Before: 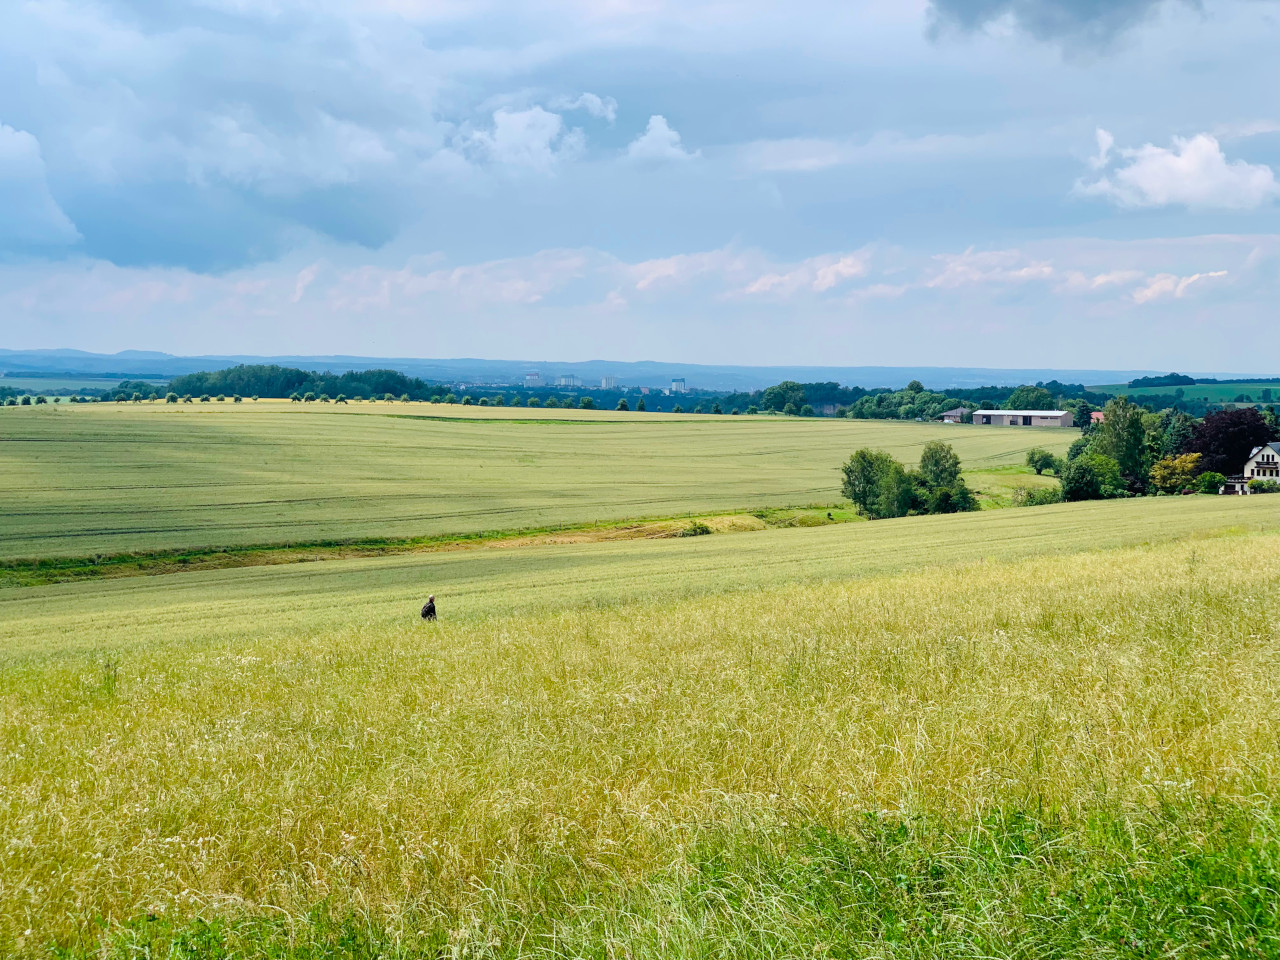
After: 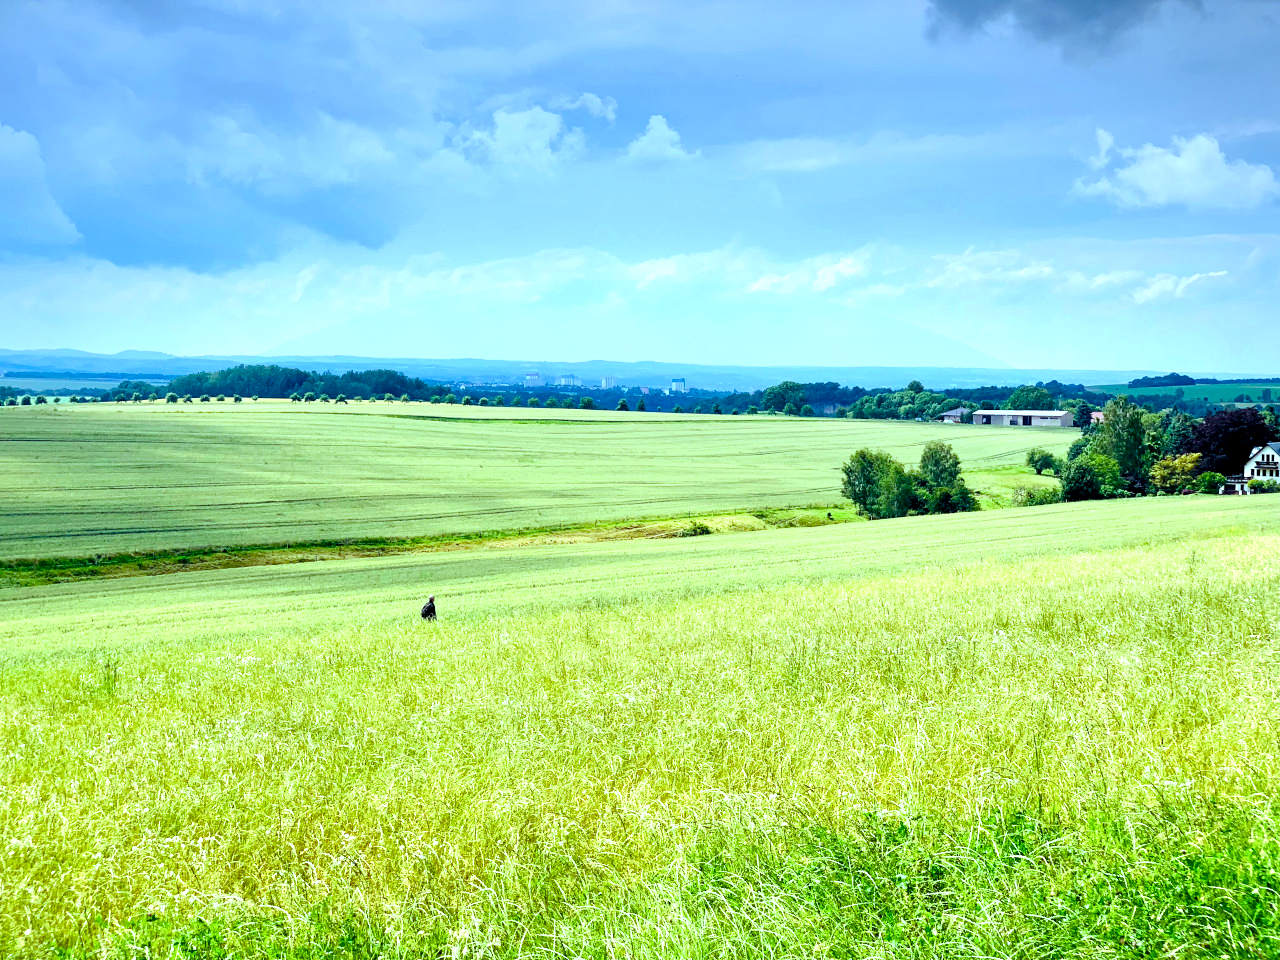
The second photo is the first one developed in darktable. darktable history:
contrast equalizer: octaves 7, y [[0.6 ×6], [0.55 ×6], [0 ×6], [0 ×6], [0 ×6]], mix 0.35
exposure: black level correction 0, exposure 0.9 EV, compensate highlight preservation false
graduated density: hue 238.83°, saturation 50%
rgb curve: curves: ch2 [(0, 0) (0.567, 0.512) (1, 1)], mode RGB, independent channels
vignetting: fall-off start 97.52%, fall-off radius 100%, brightness -0.574, saturation 0, center (-0.027, 0.404), width/height ratio 1.368, unbound false
color balance: mode lift, gamma, gain (sRGB), lift [0.997, 0.979, 1.021, 1.011], gamma [1, 1.084, 0.916, 0.998], gain [1, 0.87, 1.13, 1.101], contrast 4.55%, contrast fulcrum 38.24%, output saturation 104.09%
color balance rgb: perceptual saturation grading › global saturation 20%, perceptual saturation grading › highlights -25%, perceptual saturation grading › shadows 25%
